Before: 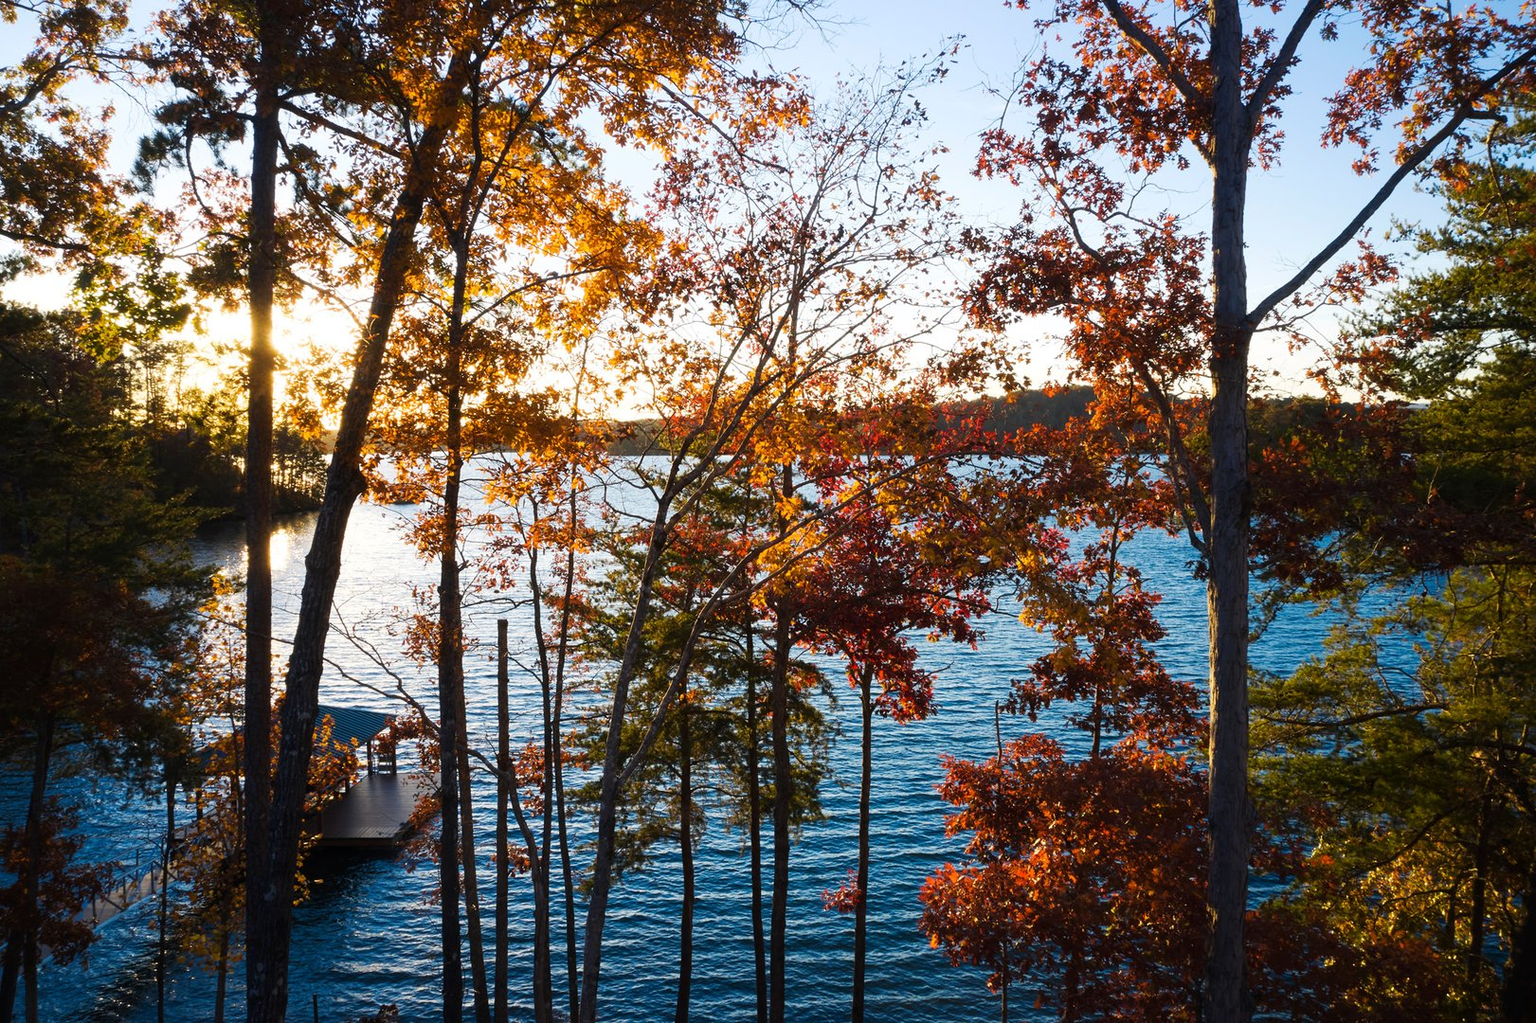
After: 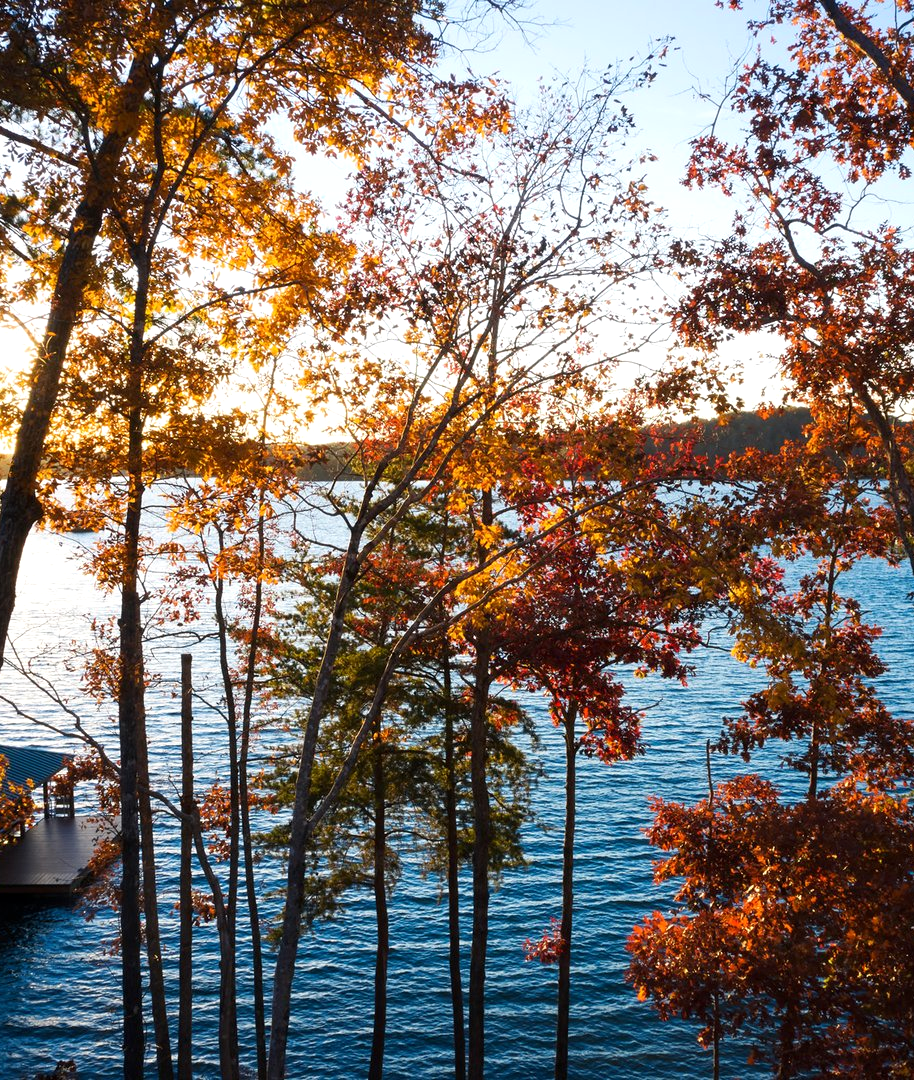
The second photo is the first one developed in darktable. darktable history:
exposure: black level correction 0.001, exposure 0.191 EV, compensate exposure bias true, compensate highlight preservation false
crop: left 21.231%, right 22.352%
